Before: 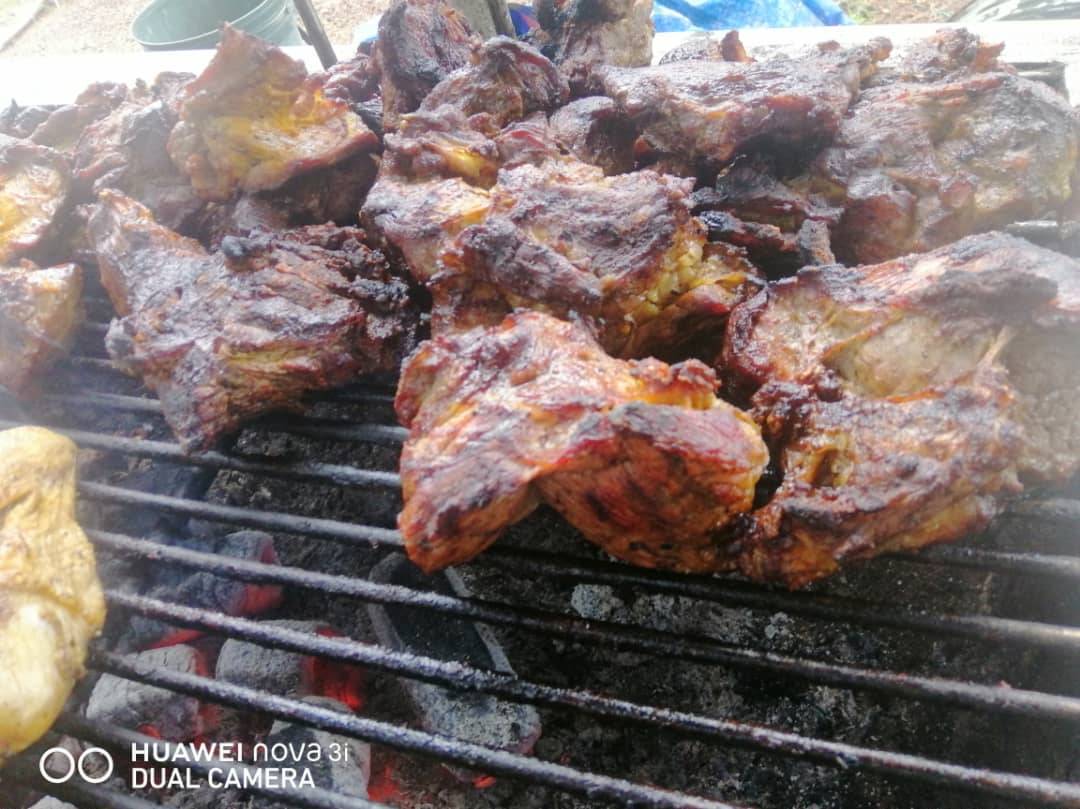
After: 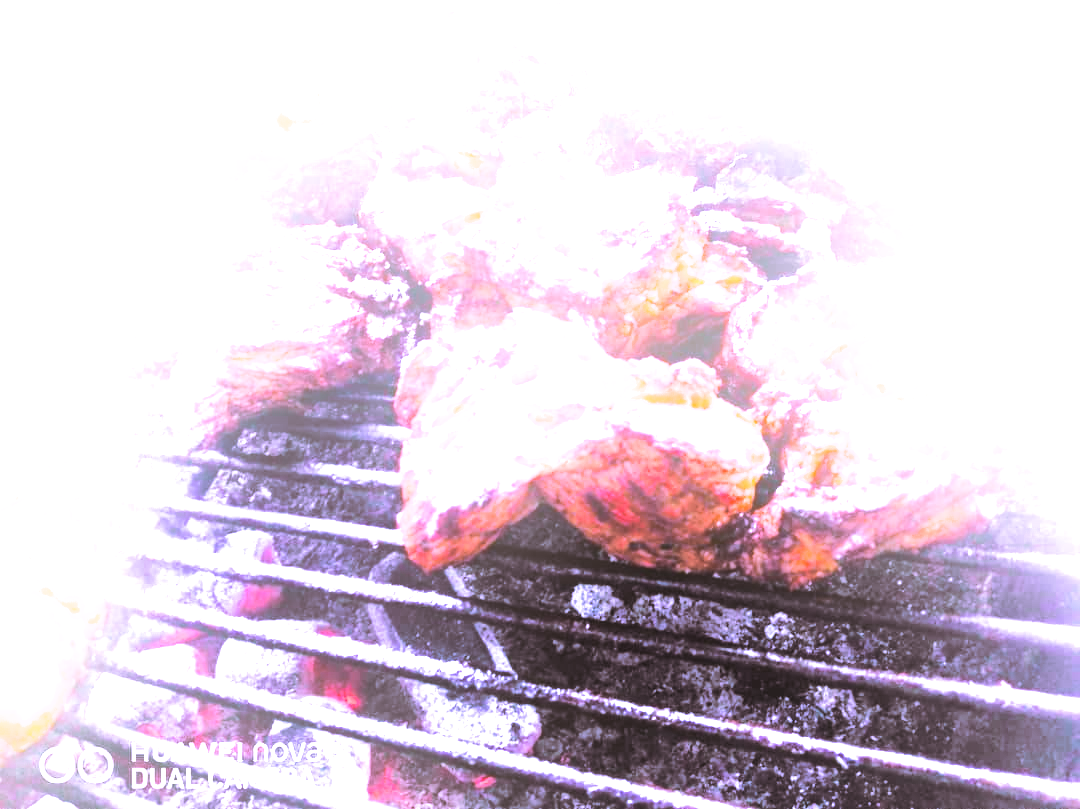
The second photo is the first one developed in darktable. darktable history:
base curve: curves: ch0 [(0, 0) (0.025, 0.046) (0.112, 0.277) (0.467, 0.74) (0.814, 0.929) (1, 0.942)]
tone curve: curves: ch0 [(0, 0.003) (0.056, 0.041) (0.211, 0.187) (0.482, 0.519) (0.836, 0.864) (0.997, 0.984)]; ch1 [(0, 0) (0.276, 0.206) (0.393, 0.364) (0.482, 0.471) (0.506, 0.5) (0.523, 0.523) (0.572, 0.604) (0.635, 0.665) (0.695, 0.759) (1, 1)]; ch2 [(0, 0) (0.438, 0.456) (0.473, 0.47) (0.503, 0.503) (0.536, 0.527) (0.562, 0.584) (0.612, 0.61) (0.679, 0.72) (1, 1)], color space Lab, independent channels, preserve colors none
split-toning: shadows › saturation 0.24, highlights › hue 54°, highlights › saturation 0.24
white balance: red 0.98, blue 1.61
exposure: black level correction 0, exposure 0.6 EV, compensate exposure bias true, compensate highlight preservation false
vibrance: vibrance 15%
bloom: on, module defaults
